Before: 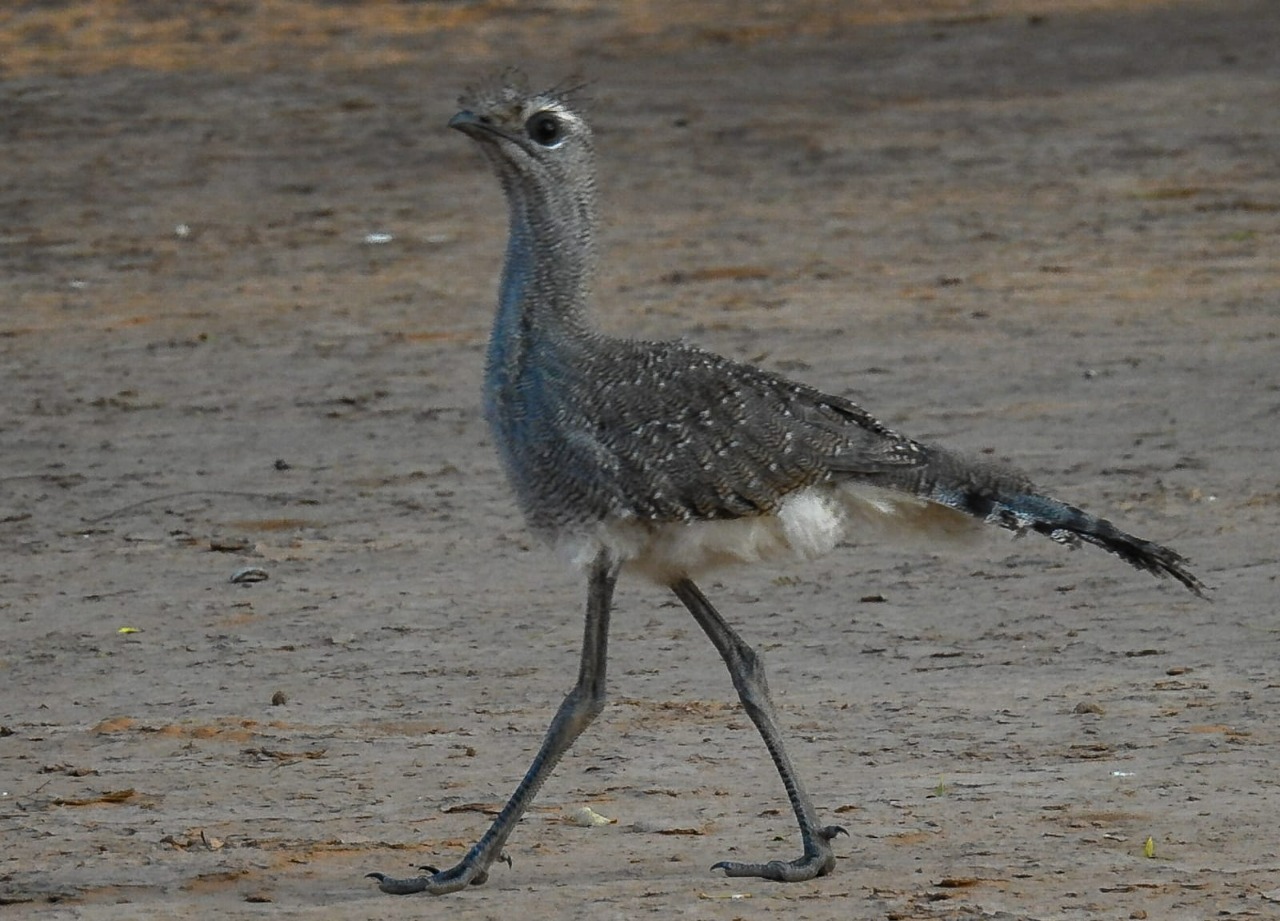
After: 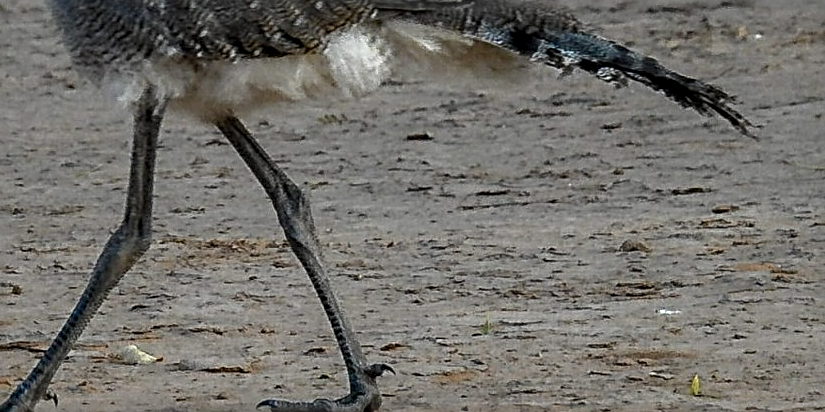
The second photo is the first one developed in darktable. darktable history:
sharpen: radius 2.543, amount 0.636
crop and rotate: left 35.509%, top 50.238%, bottom 4.934%
local contrast: detail 142%
tone equalizer: on, module defaults
